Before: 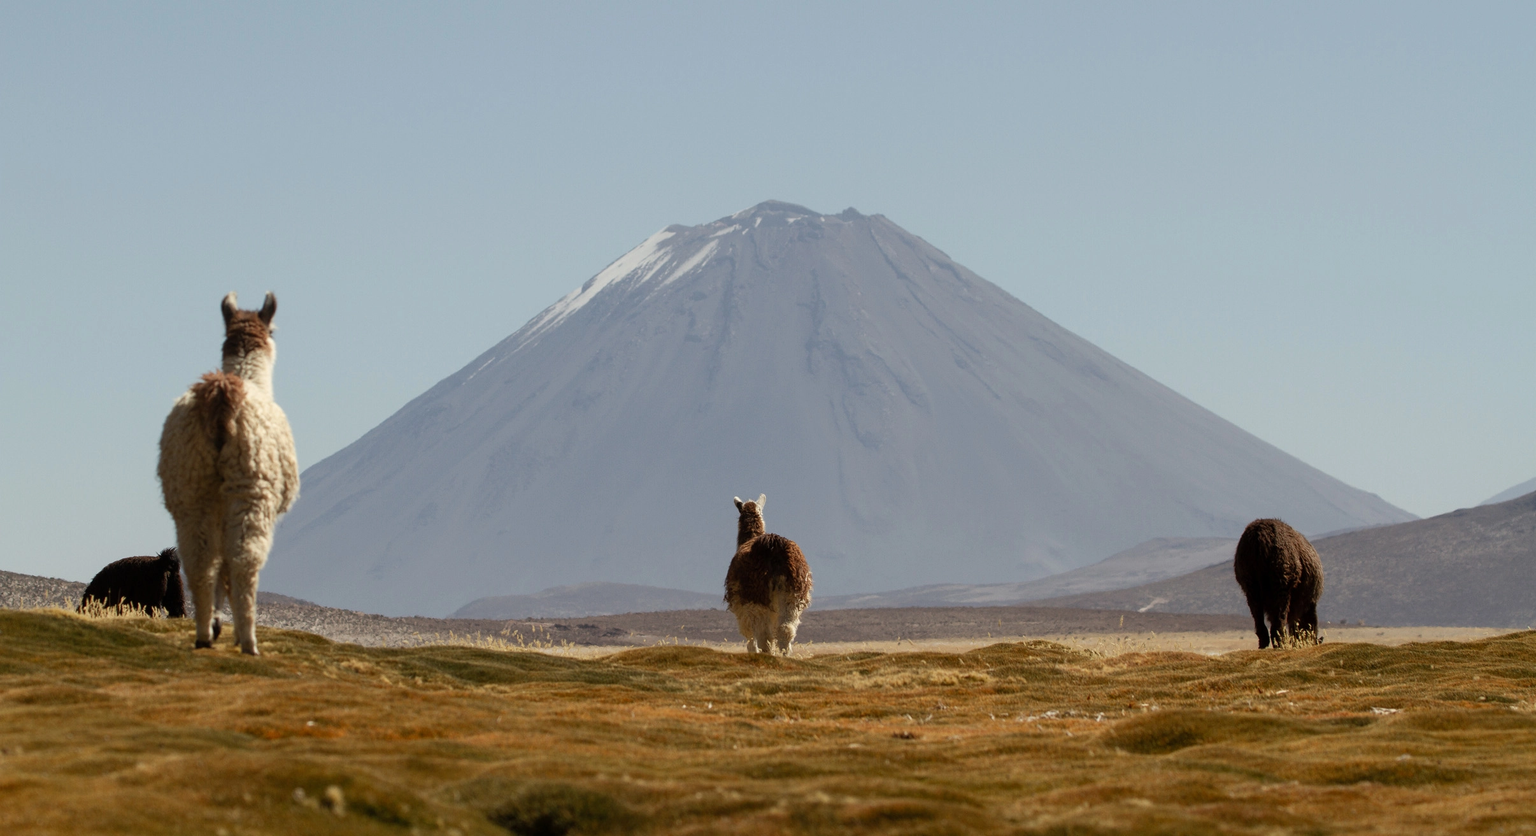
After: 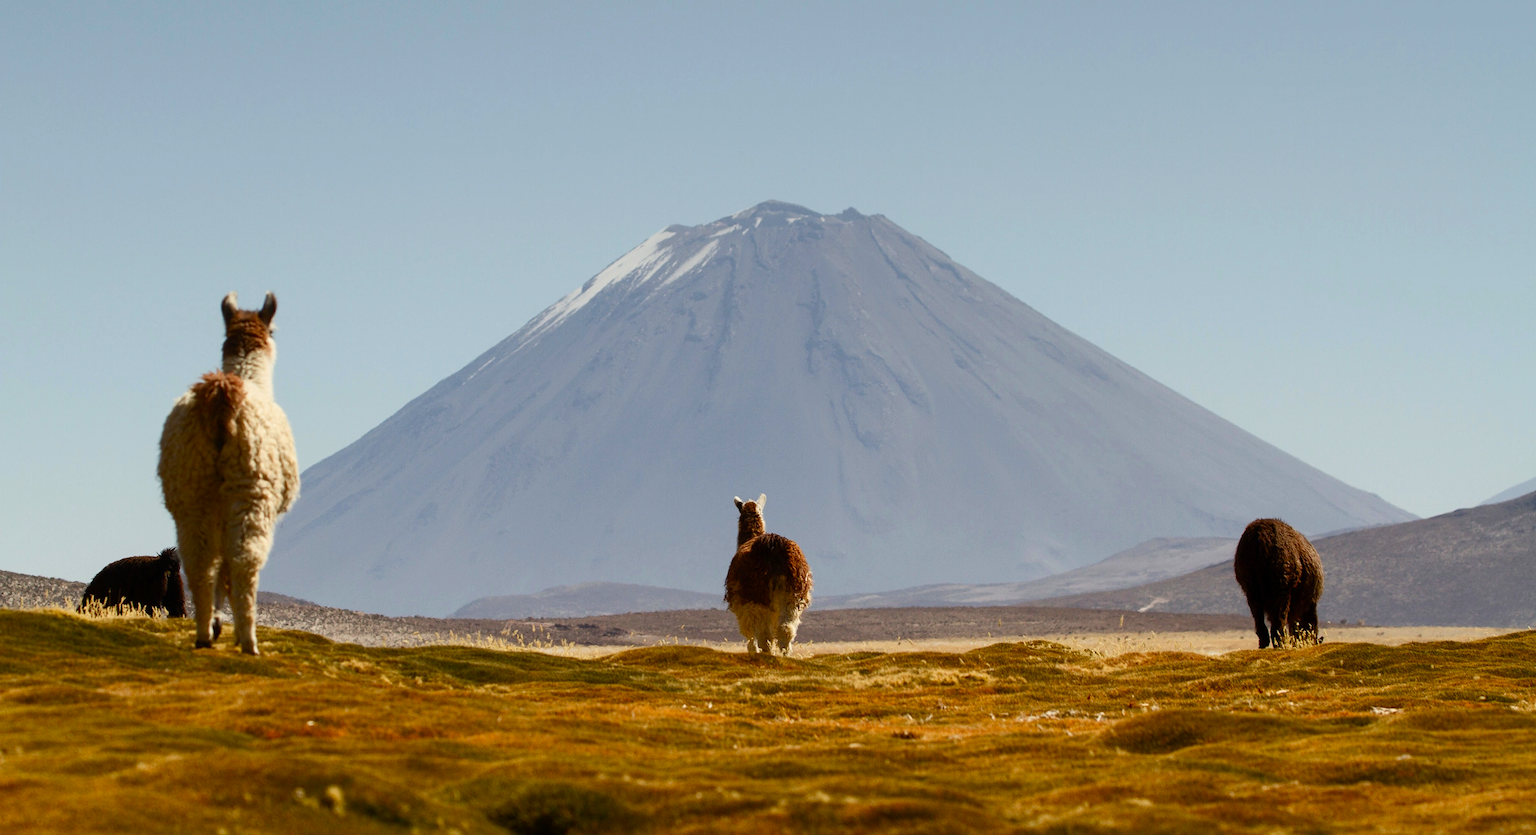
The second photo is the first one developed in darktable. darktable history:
graduated density: on, module defaults
color balance rgb: perceptual saturation grading › global saturation 20%, perceptual saturation grading › highlights -25%, perceptual saturation grading › shadows 25%
contrast brightness saturation: contrast 0.23, brightness 0.1, saturation 0.29
